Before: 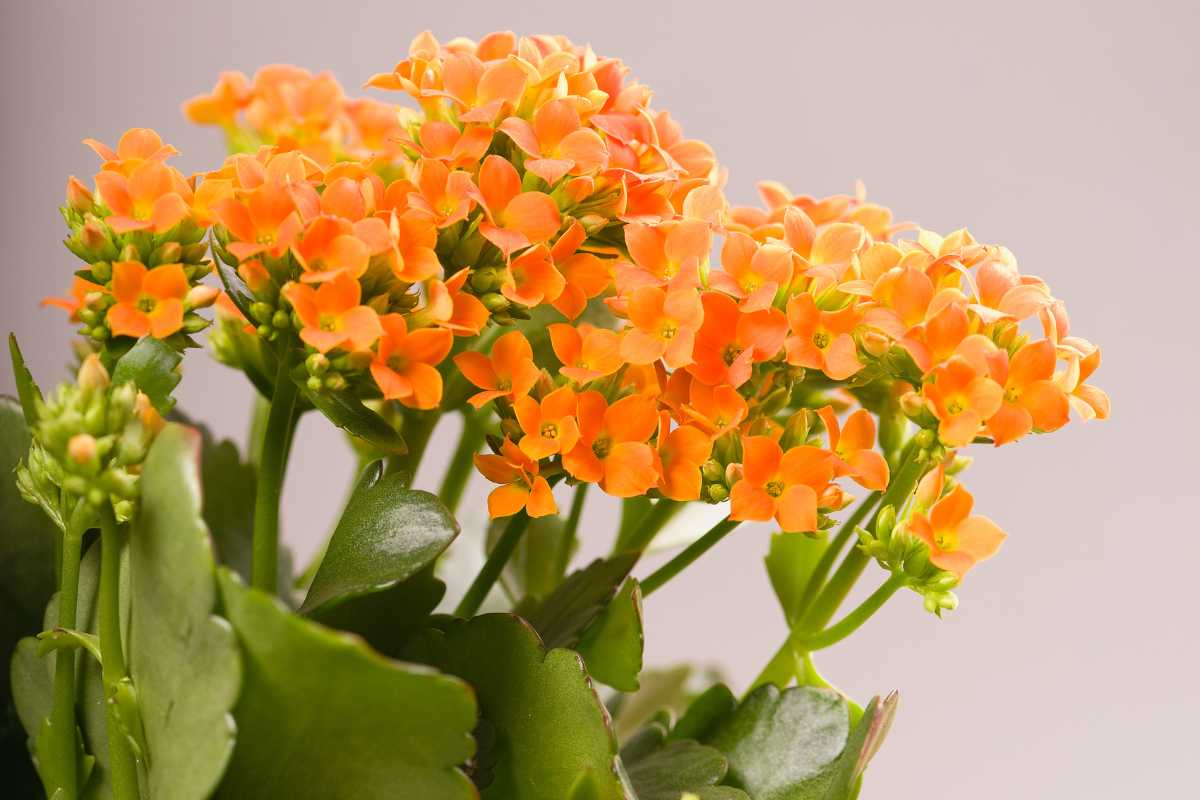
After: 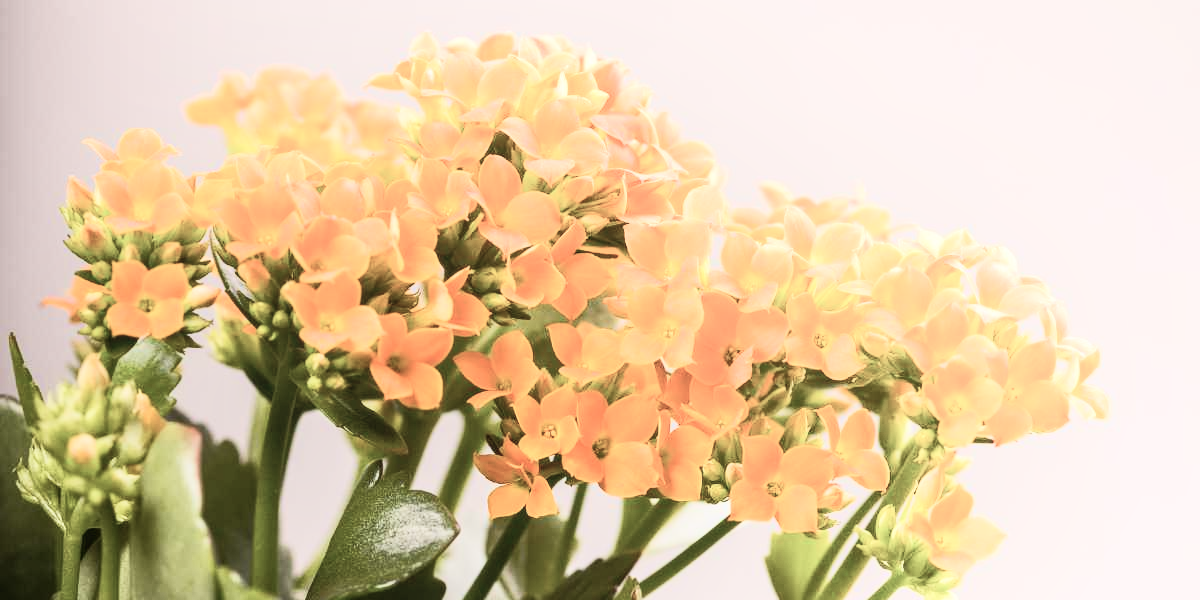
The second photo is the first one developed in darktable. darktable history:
color balance rgb: perceptual saturation grading › global saturation 0.211%, global vibrance 20%
tone equalizer: -8 EV 0.019 EV, -7 EV -0.02 EV, -6 EV 0.016 EV, -5 EV 0.036 EV, -4 EV 0.3 EV, -3 EV 0.616 EV, -2 EV 0.561 EV, -1 EV 0.208 EV, +0 EV 0.024 EV, edges refinement/feathering 500, mask exposure compensation -1.57 EV, preserve details no
crop: bottom 24.985%
shadows and highlights: shadows -61.15, white point adjustment -5.13, highlights 60.11
exposure: black level correction 0.003, exposure 0.148 EV, compensate highlight preservation false
local contrast: detail 109%
contrast brightness saturation: contrast -0.041, saturation -0.397
